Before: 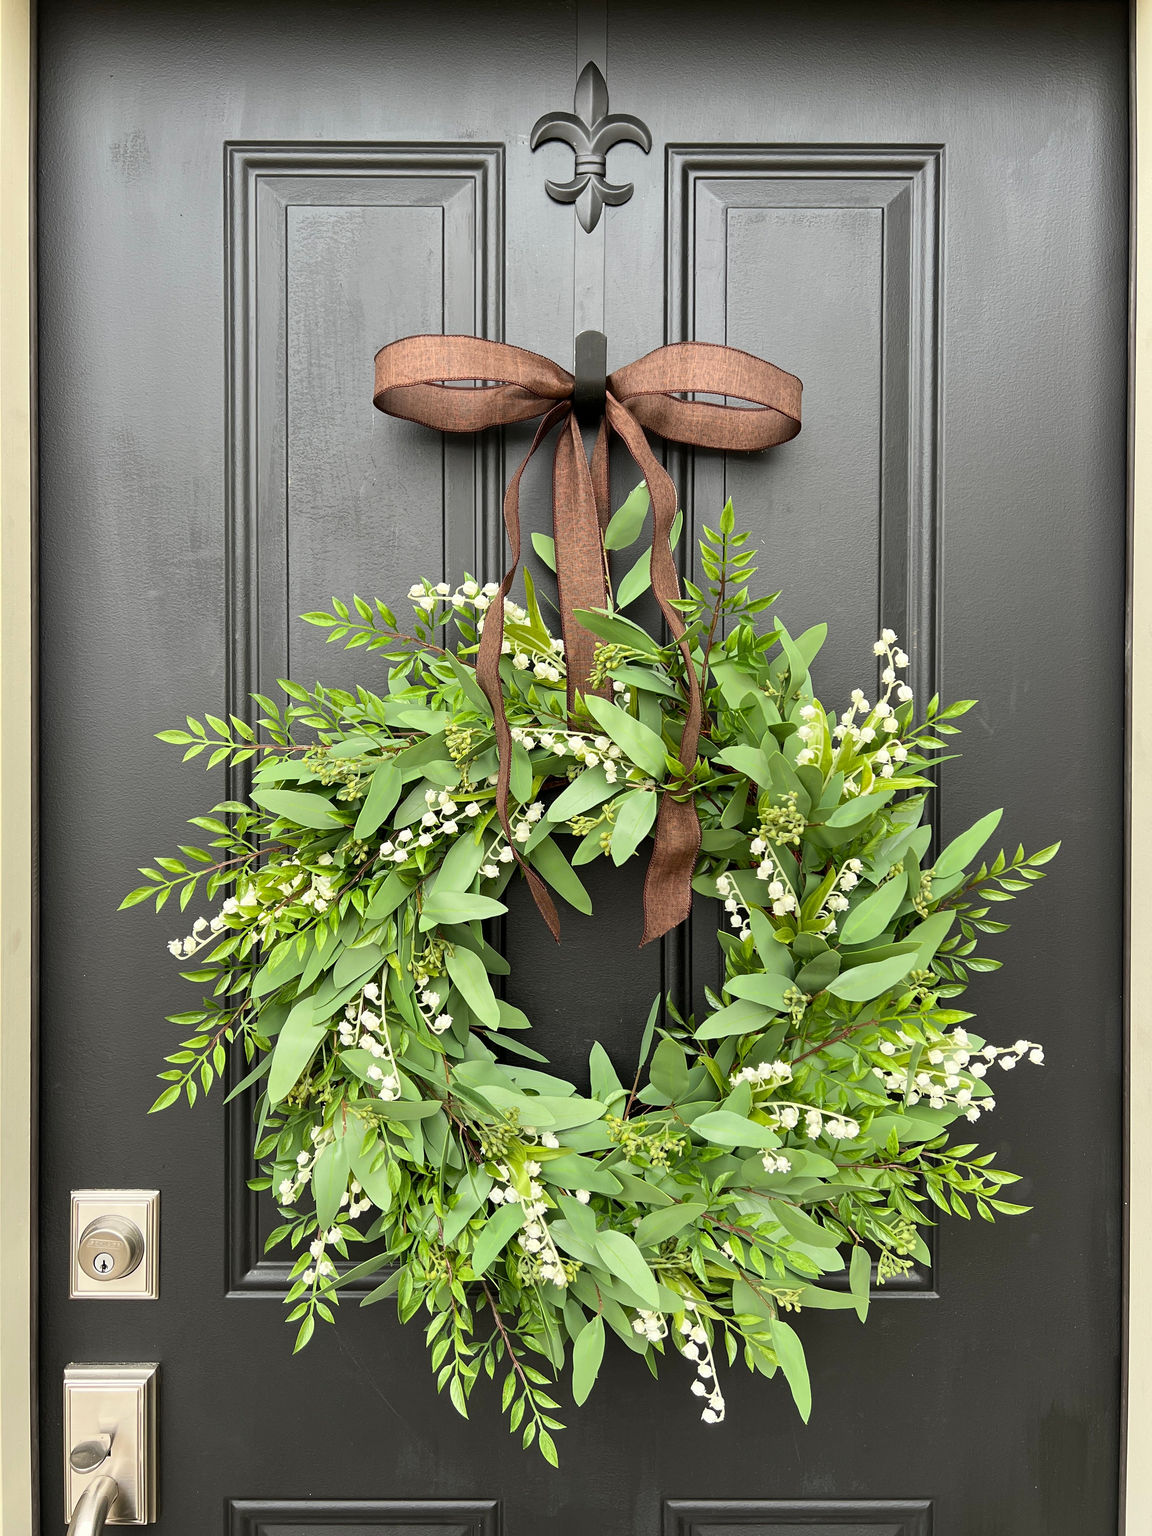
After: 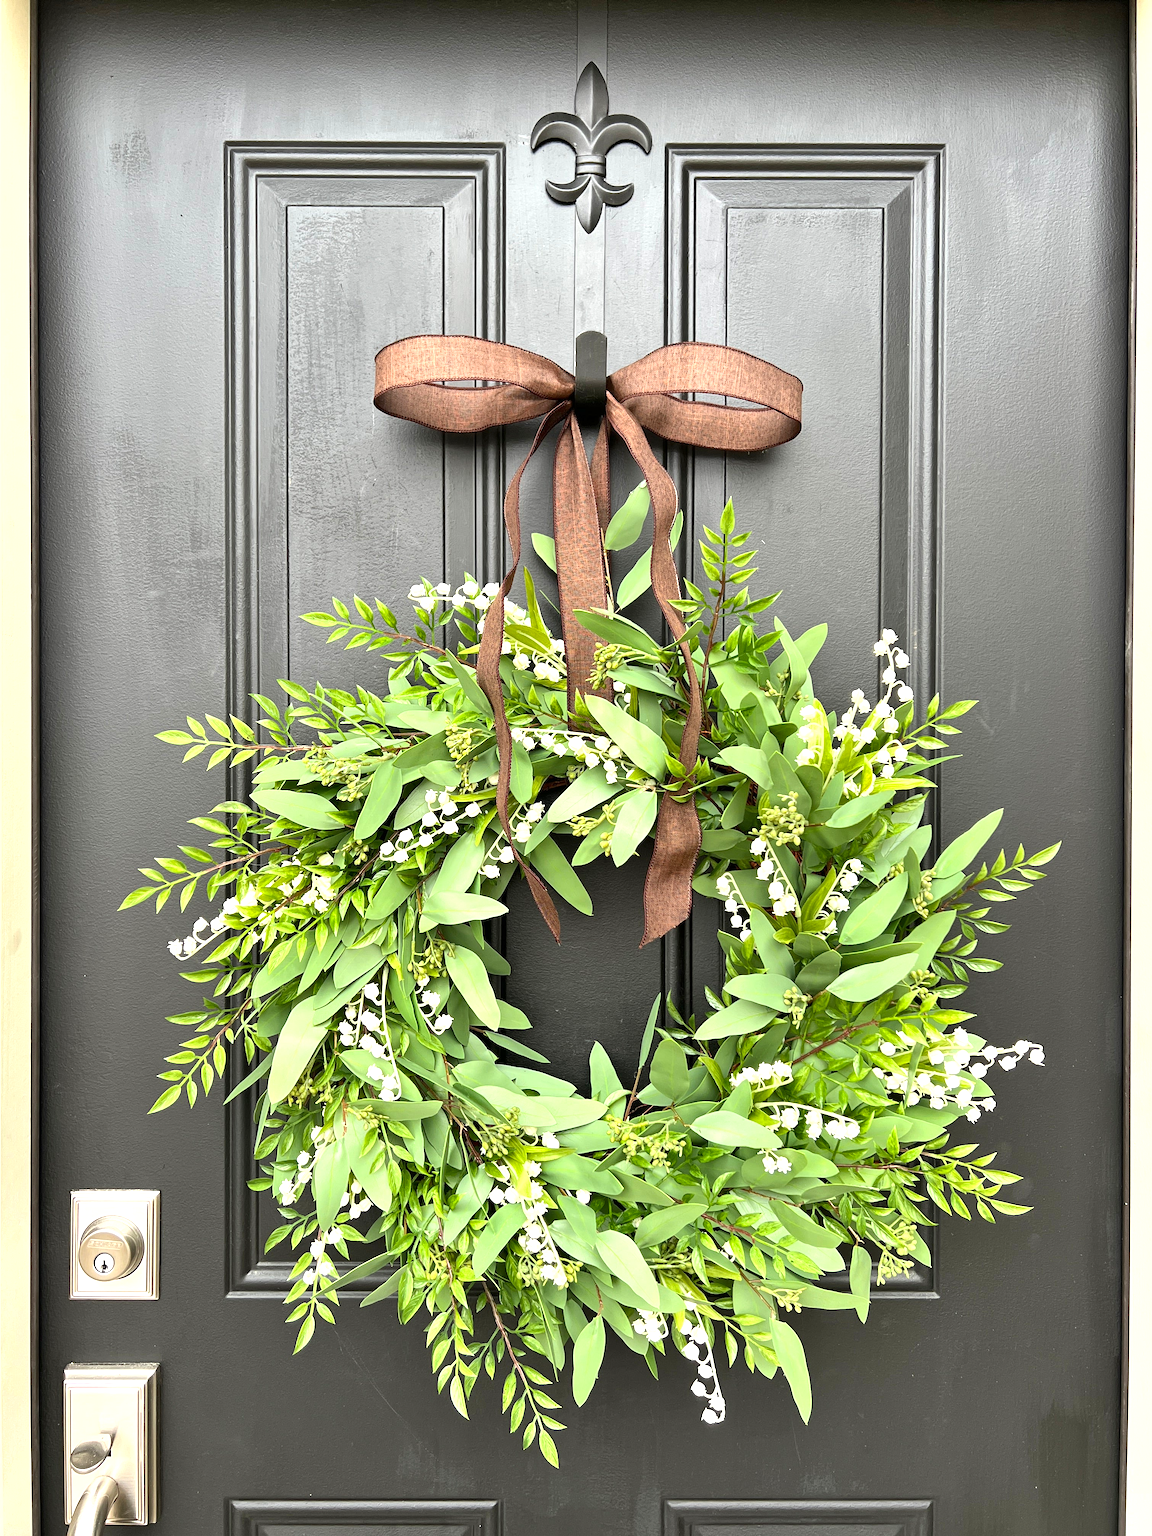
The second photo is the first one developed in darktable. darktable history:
exposure: exposure 0.74 EV, compensate highlight preservation false
shadows and highlights: shadows 49, highlights -41, soften with gaussian
